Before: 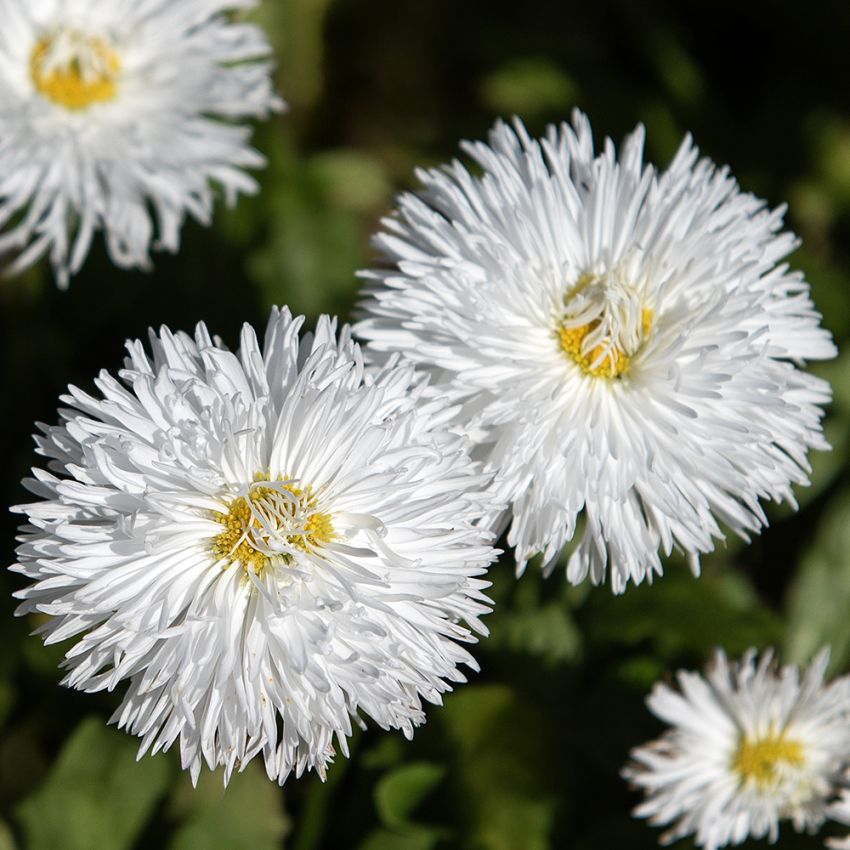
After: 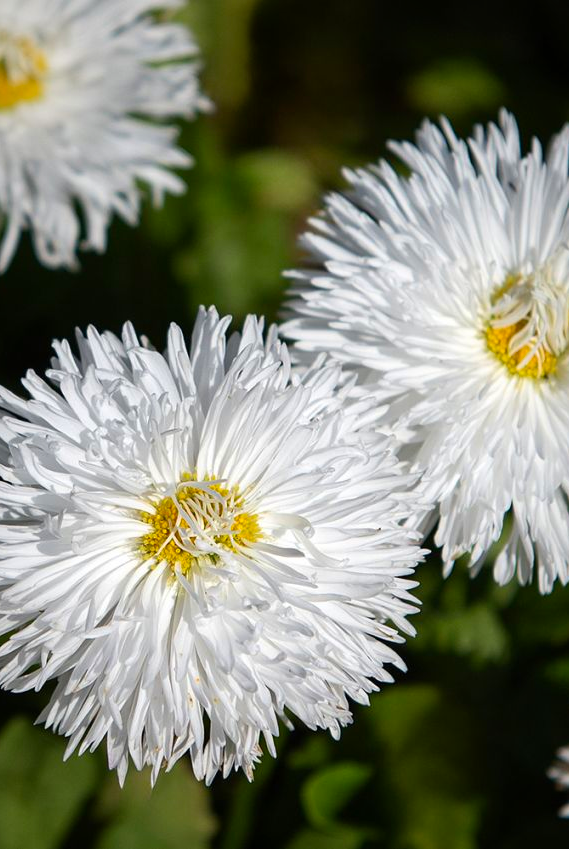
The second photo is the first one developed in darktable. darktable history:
crop and rotate: left 8.637%, right 24.341%
vignetting: fall-off start 72.16%, fall-off radius 108.28%, brightness -0.585, saturation -0.127, width/height ratio 0.734
color correction: highlights b* 0.049, saturation 1.35
